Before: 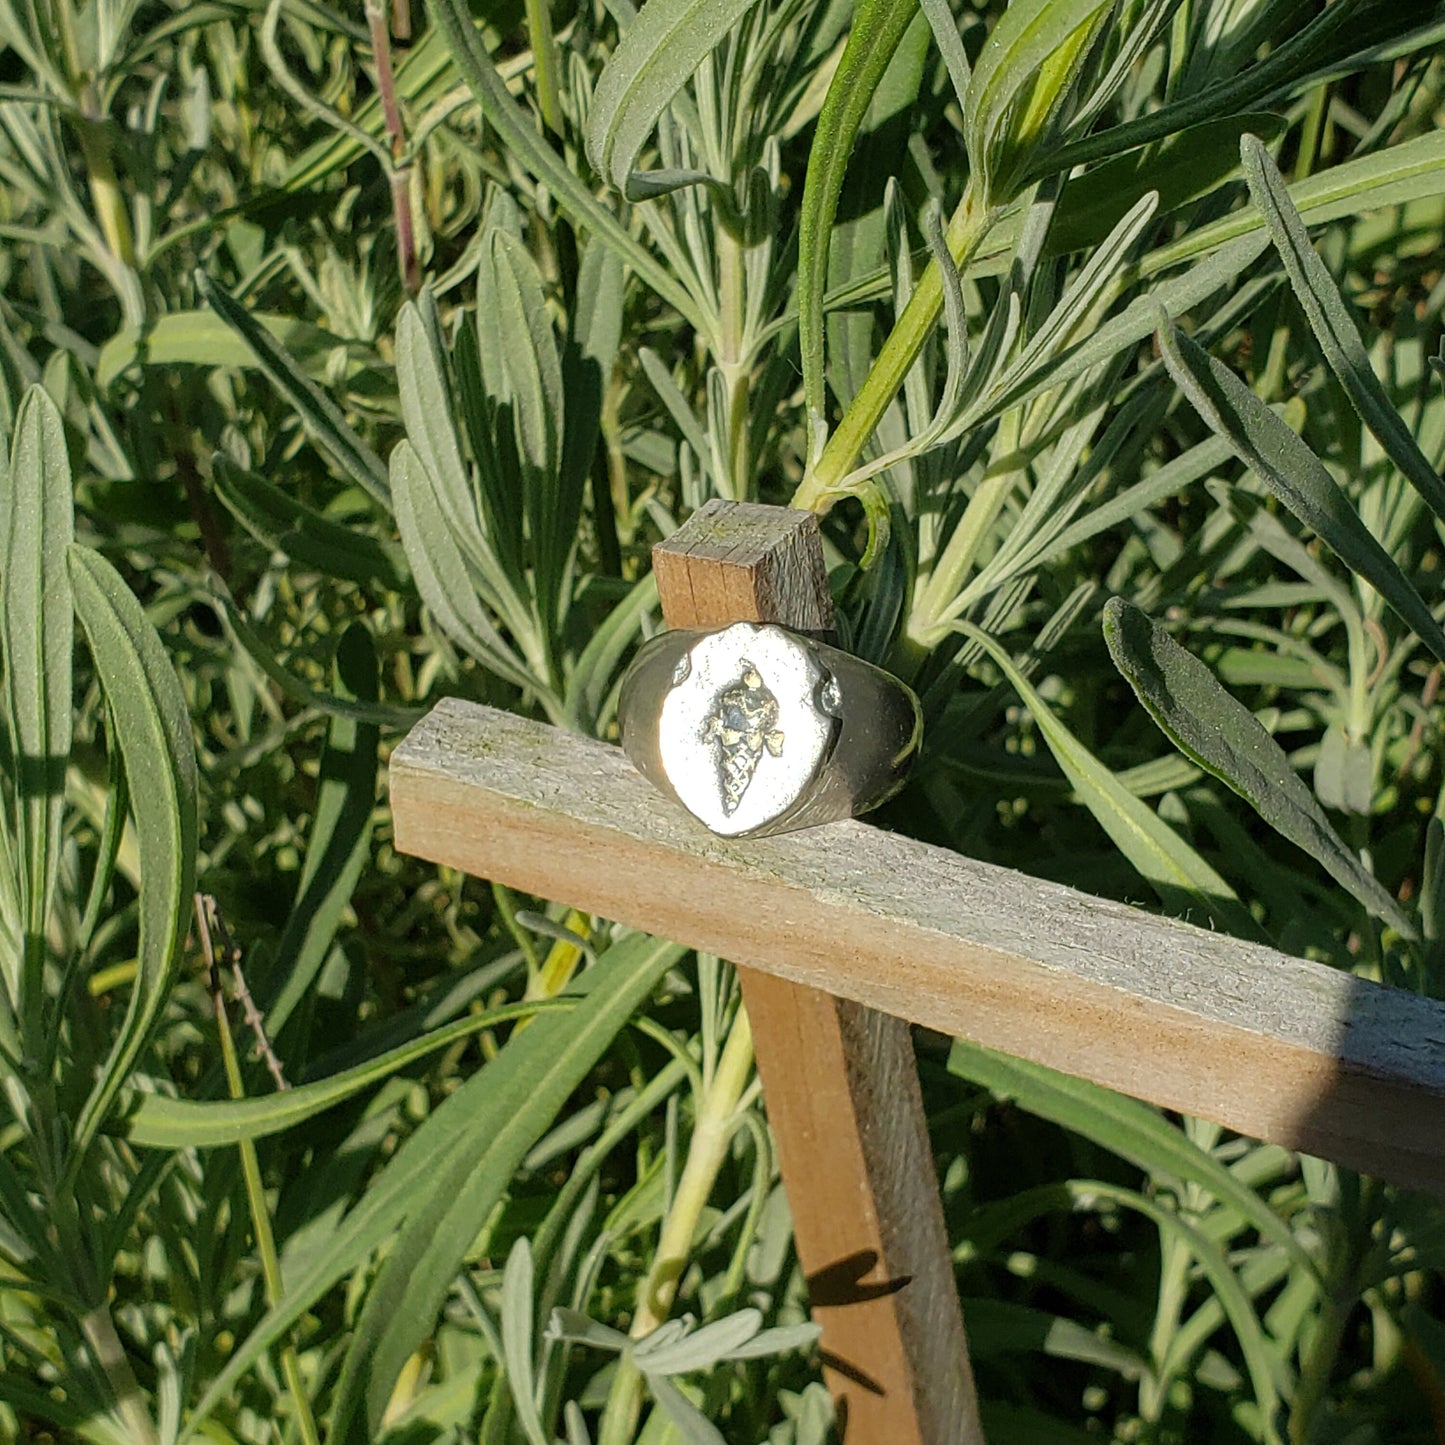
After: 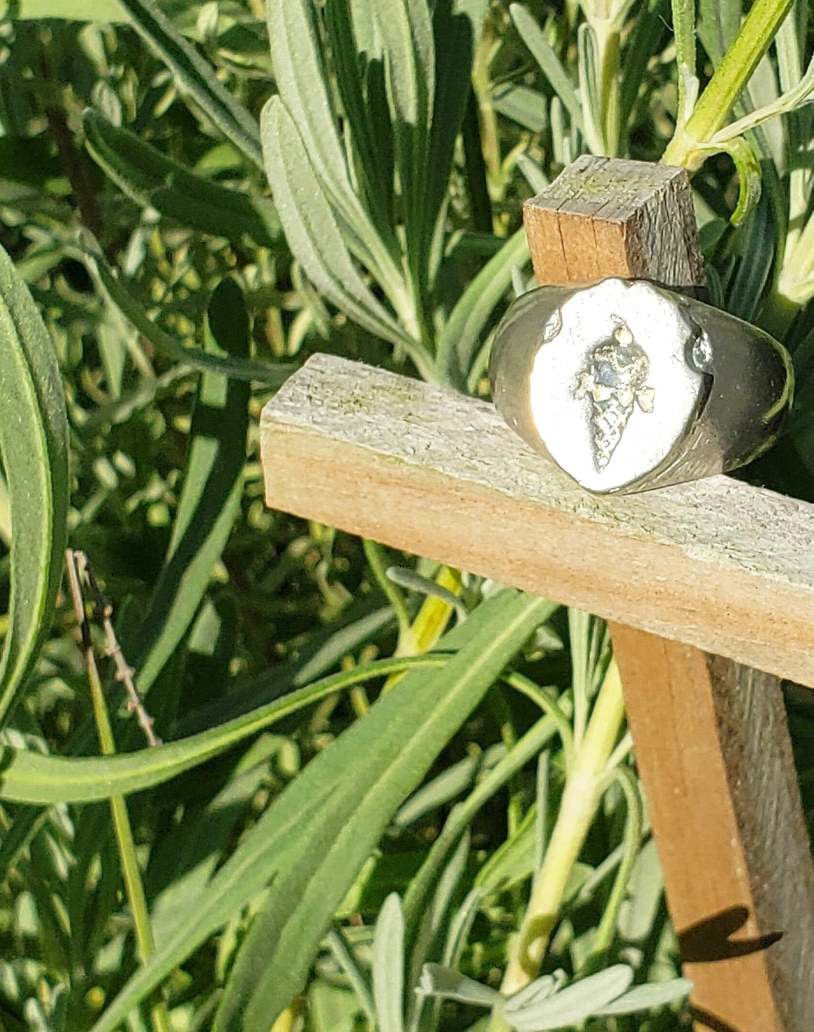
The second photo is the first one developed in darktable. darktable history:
base curve: curves: ch0 [(0, 0) (0.579, 0.807) (1, 1)], preserve colors none
crop: left 8.966%, top 23.852%, right 34.699%, bottom 4.703%
